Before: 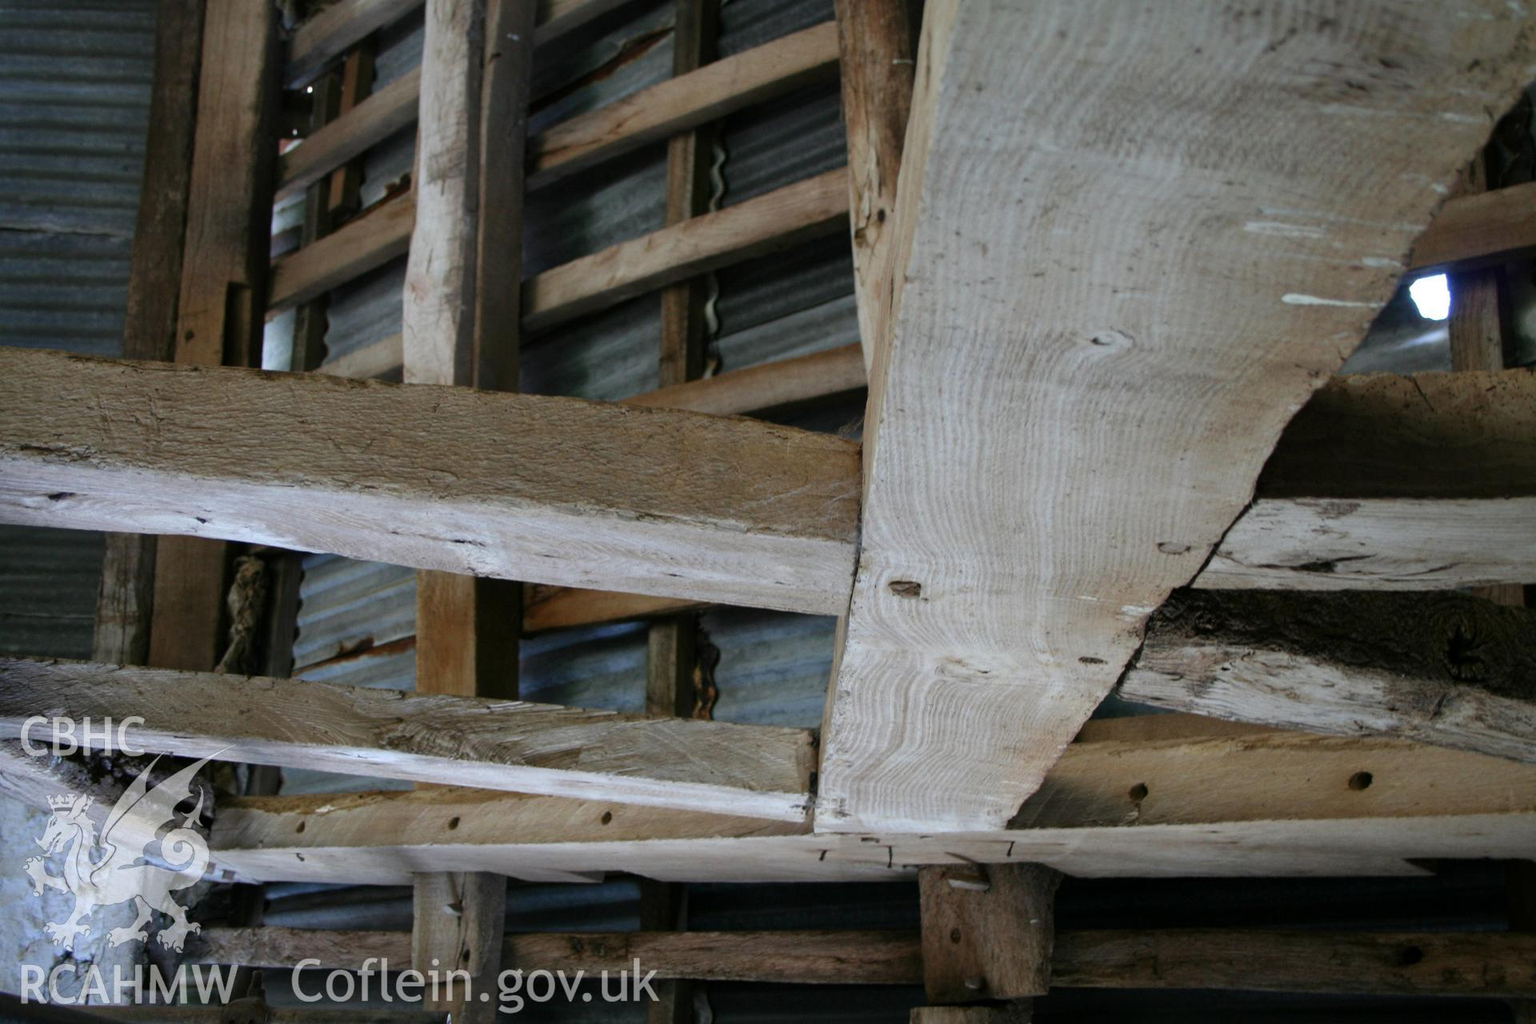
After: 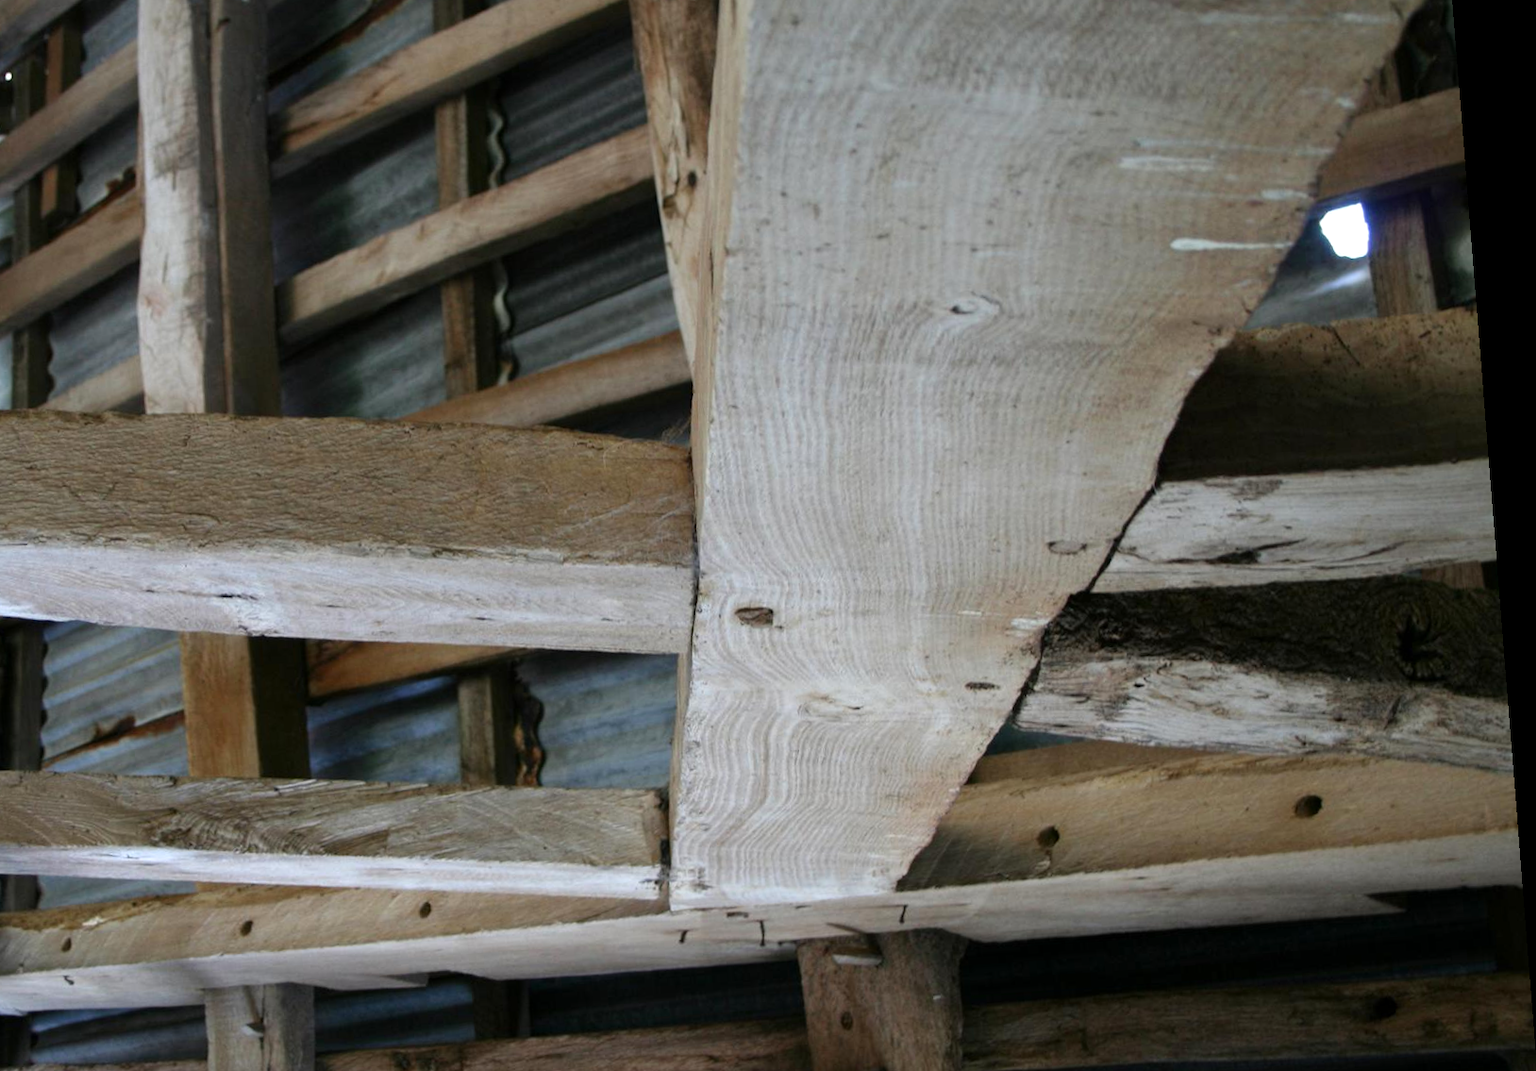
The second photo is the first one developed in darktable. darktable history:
crop: left 19.159%, top 9.58%, bottom 9.58%
exposure: exposure 0.2 EV, compensate highlight preservation false
rotate and perspective: rotation -4.2°, shear 0.006, automatic cropping off
